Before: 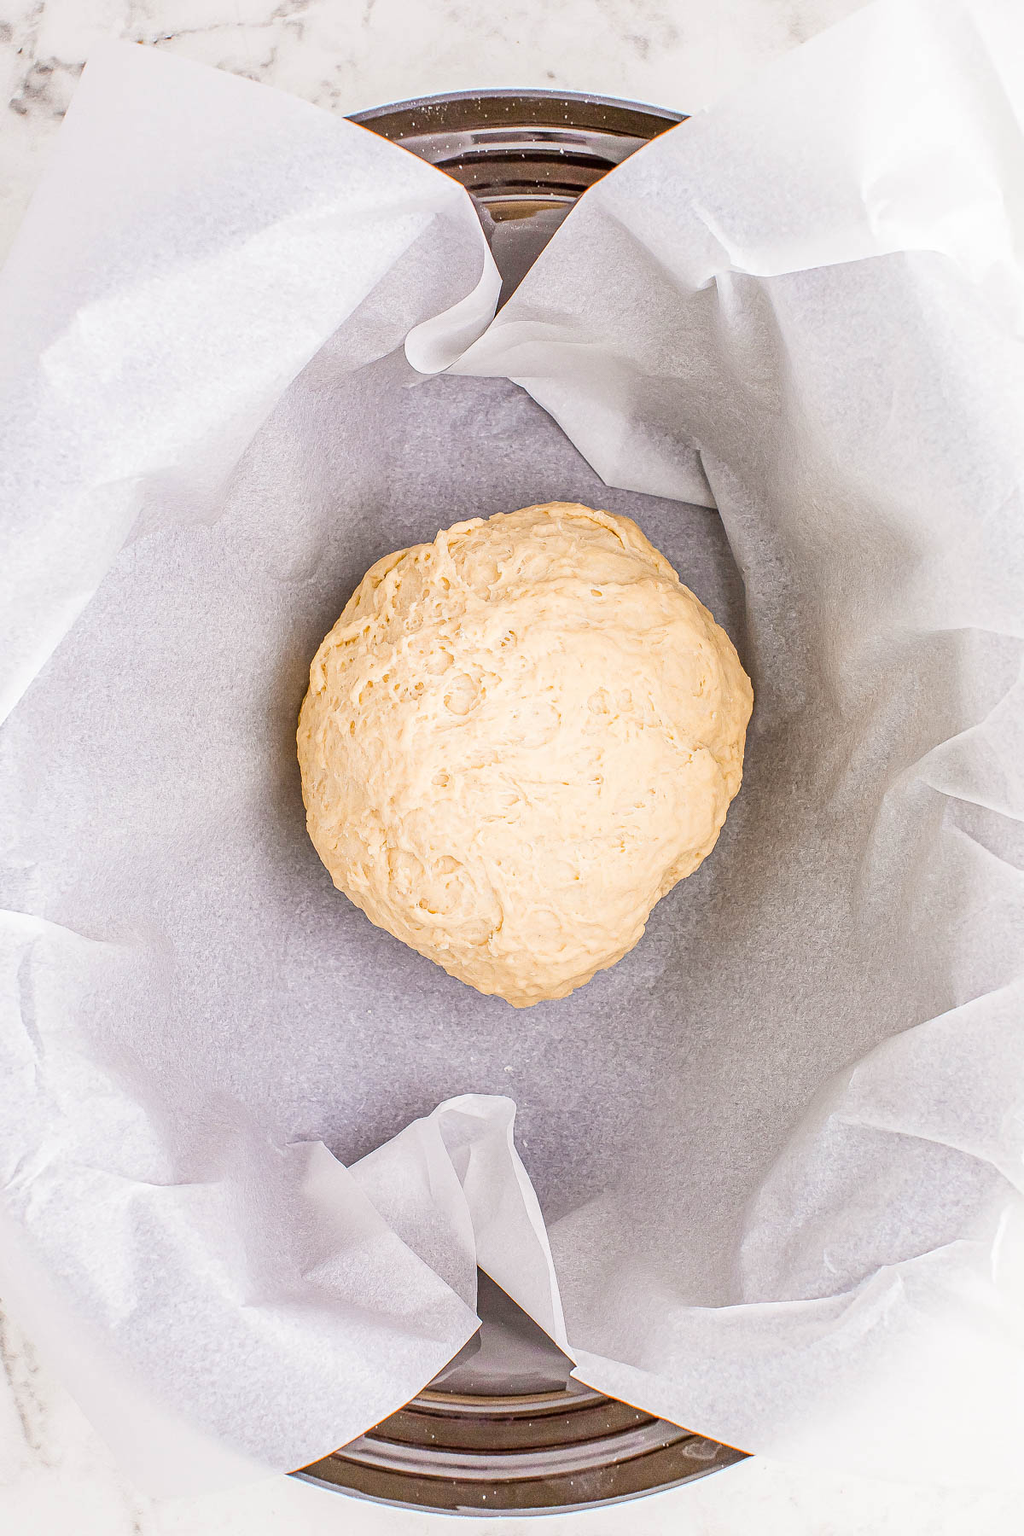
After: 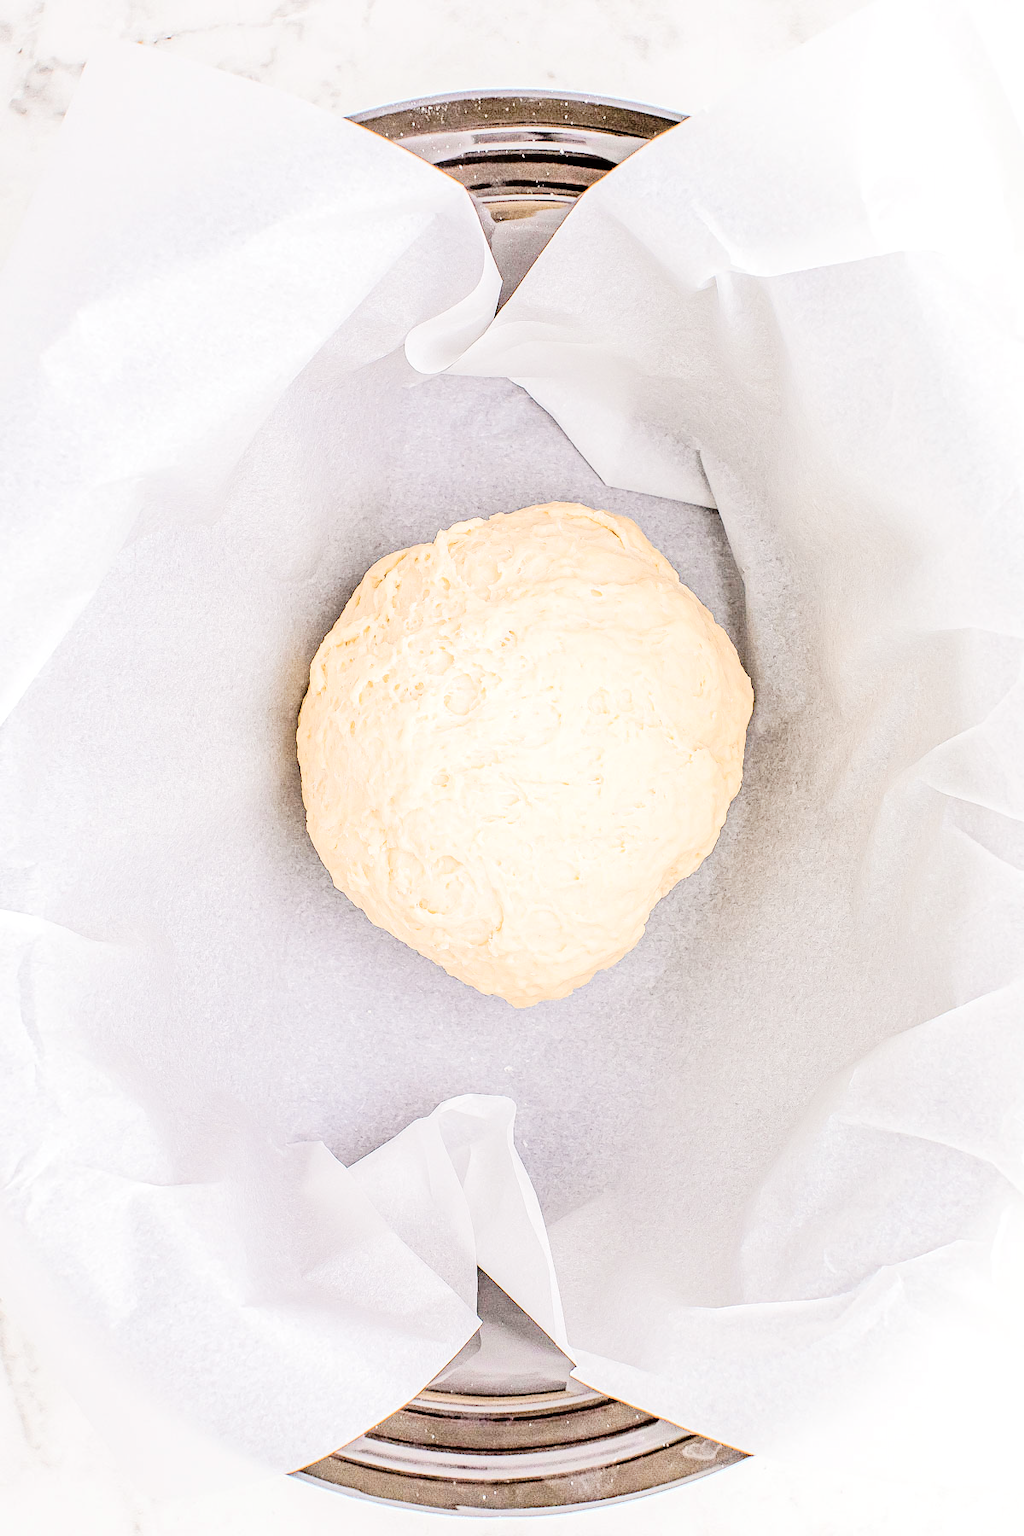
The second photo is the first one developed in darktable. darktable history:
tone equalizer: -7 EV 0.154 EV, -6 EV 0.615 EV, -5 EV 1.18 EV, -4 EV 1.31 EV, -3 EV 1.14 EV, -2 EV 0.6 EV, -1 EV 0.166 EV, edges refinement/feathering 500, mask exposure compensation -1.57 EV, preserve details no
tone curve: curves: ch0 [(0.003, 0) (0.066, 0.023) (0.149, 0.094) (0.264, 0.238) (0.395, 0.421) (0.517, 0.56) (0.688, 0.743) (0.813, 0.846) (1, 1)]; ch1 [(0, 0) (0.164, 0.115) (0.337, 0.332) (0.39, 0.398) (0.464, 0.461) (0.501, 0.5) (0.507, 0.503) (0.534, 0.537) (0.577, 0.59) (0.652, 0.681) (0.733, 0.749) (0.811, 0.796) (1, 1)]; ch2 [(0, 0) (0.337, 0.382) (0.464, 0.476) (0.501, 0.502) (0.527, 0.54) (0.551, 0.565) (0.6, 0.59) (0.687, 0.675) (1, 1)], preserve colors none
contrast brightness saturation: contrast 0.102, saturation -0.354
